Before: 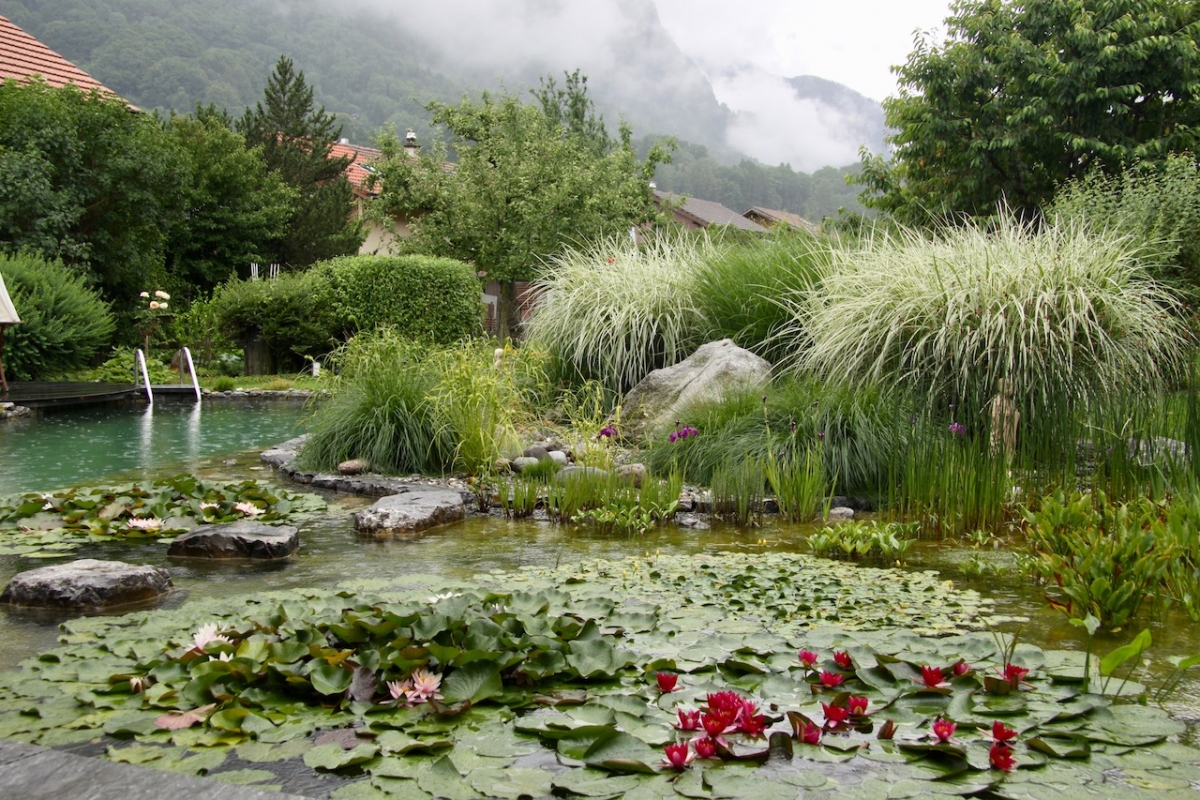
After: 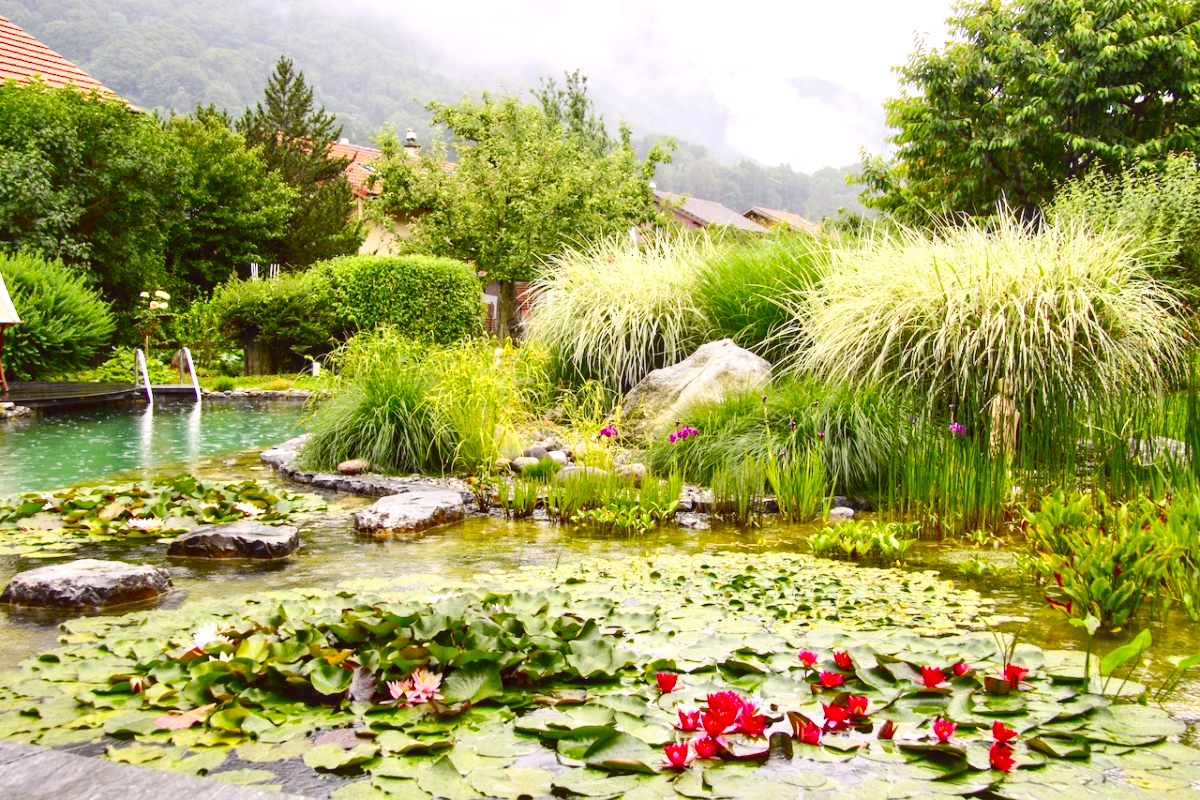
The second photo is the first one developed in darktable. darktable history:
local contrast: highlights 83%, shadows 81%
tone equalizer: on, module defaults
tone curve: curves: ch0 [(0, 0.023) (0.103, 0.087) (0.295, 0.297) (0.445, 0.531) (0.553, 0.665) (0.735, 0.843) (0.994, 1)]; ch1 [(0, 0) (0.414, 0.395) (0.447, 0.447) (0.485, 0.5) (0.512, 0.524) (0.542, 0.581) (0.581, 0.632) (0.646, 0.715) (1, 1)]; ch2 [(0, 0) (0.369, 0.388) (0.449, 0.431) (0.478, 0.471) (0.516, 0.517) (0.579, 0.624) (0.674, 0.775) (1, 1)], color space Lab, independent channels, preserve colors none
levels: levels [0, 0.397, 0.955]
